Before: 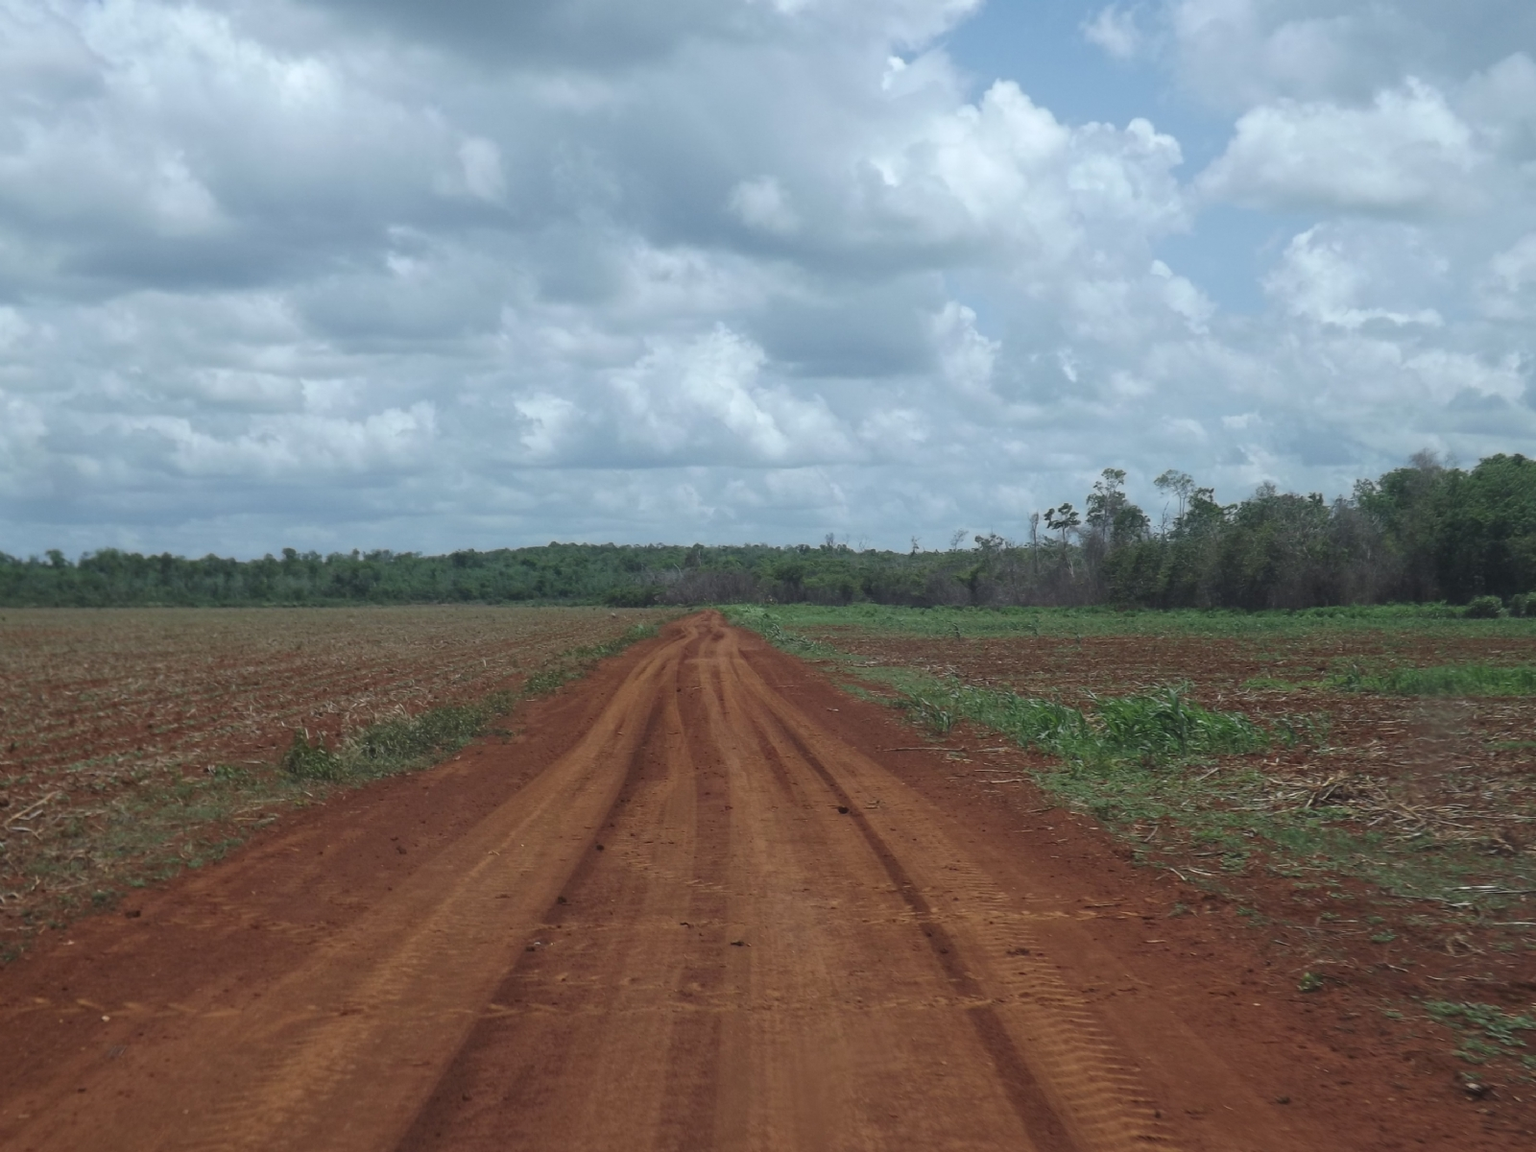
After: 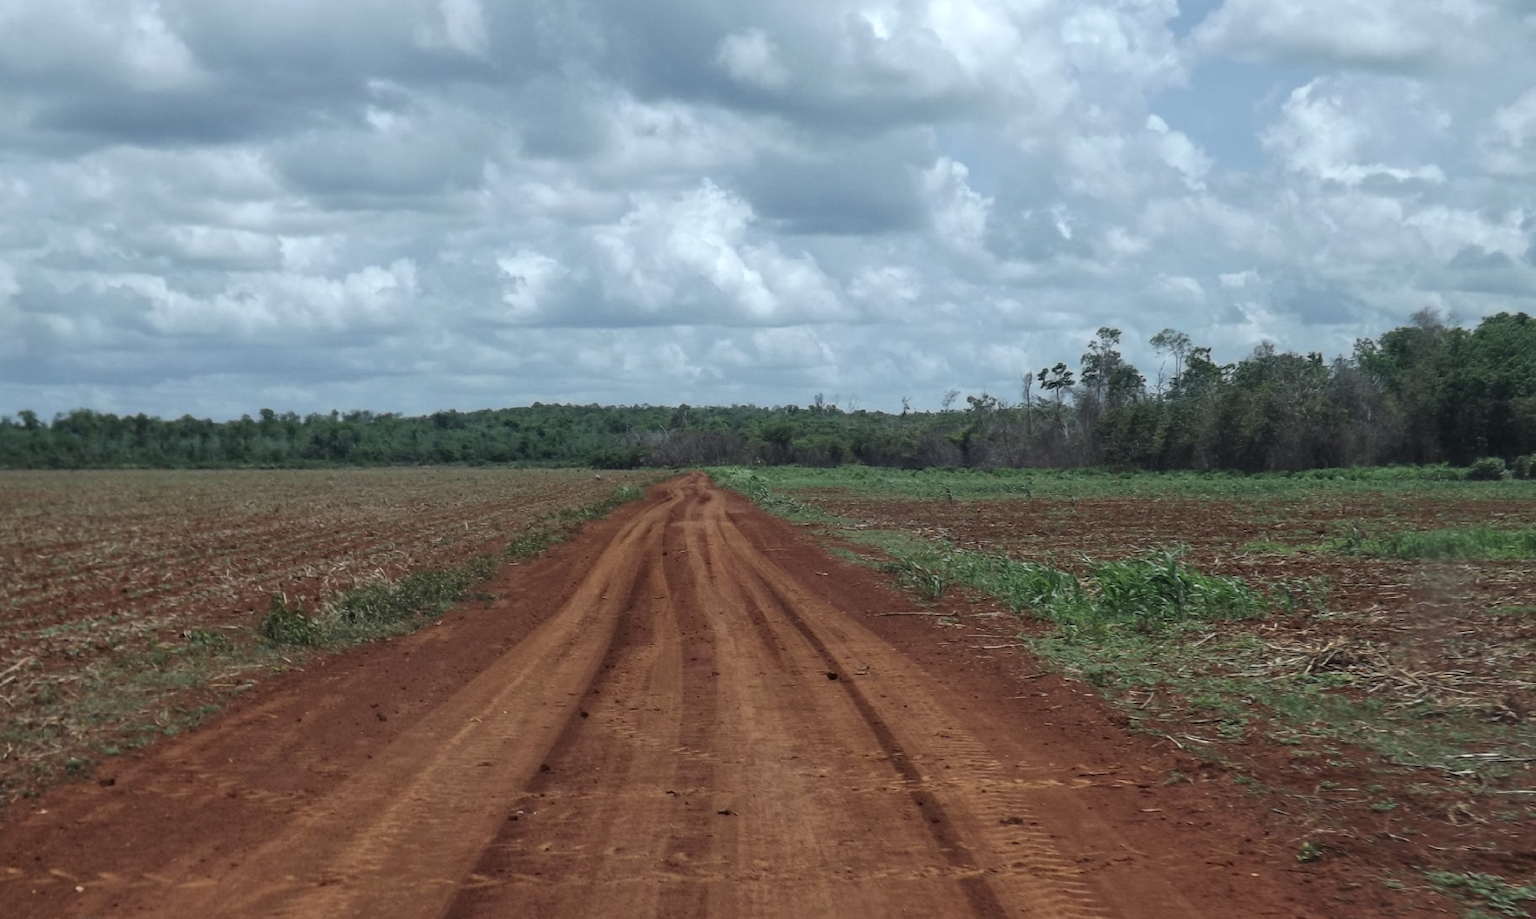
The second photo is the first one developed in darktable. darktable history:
crop and rotate: left 1.904%, top 12.874%, right 0.143%, bottom 8.879%
shadows and highlights: shadows 31.4, highlights 0.372, soften with gaussian
local contrast: highlights 42%, shadows 60%, detail 137%, midtone range 0.514
